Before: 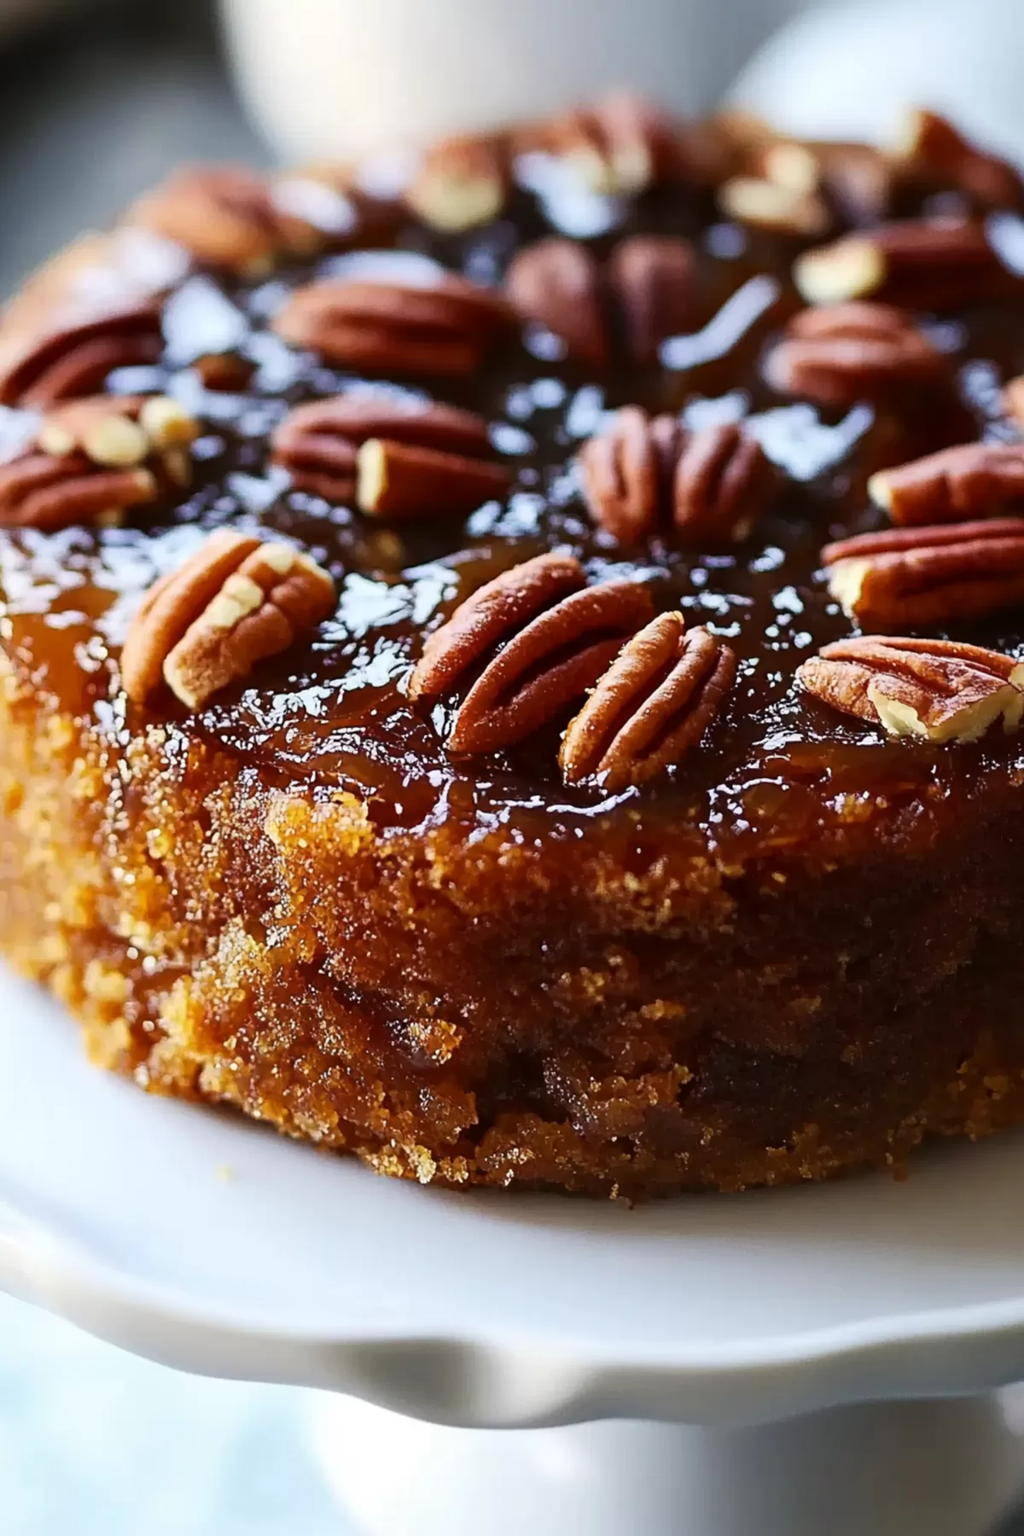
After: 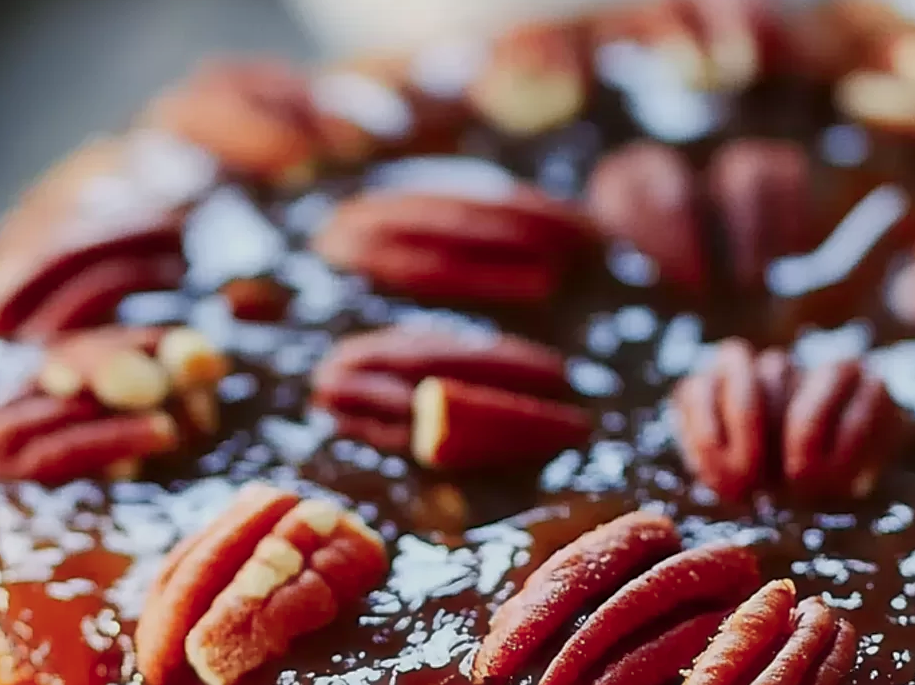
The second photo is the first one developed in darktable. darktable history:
sharpen: radius 1.864, amount 0.398, threshold 1.271
crop: left 0.579%, top 7.627%, right 23.167%, bottom 54.275%
tone equalizer: -8 EV 0.25 EV, -7 EV 0.417 EV, -6 EV 0.417 EV, -5 EV 0.25 EV, -3 EV -0.25 EV, -2 EV -0.417 EV, -1 EV -0.417 EV, +0 EV -0.25 EV, edges refinement/feathering 500, mask exposure compensation -1.57 EV, preserve details guided filter
haze removal: strength -0.05
color zones: curves: ch1 [(0.239, 0.552) (0.75, 0.5)]; ch2 [(0.25, 0.462) (0.749, 0.457)], mix 25.94%
